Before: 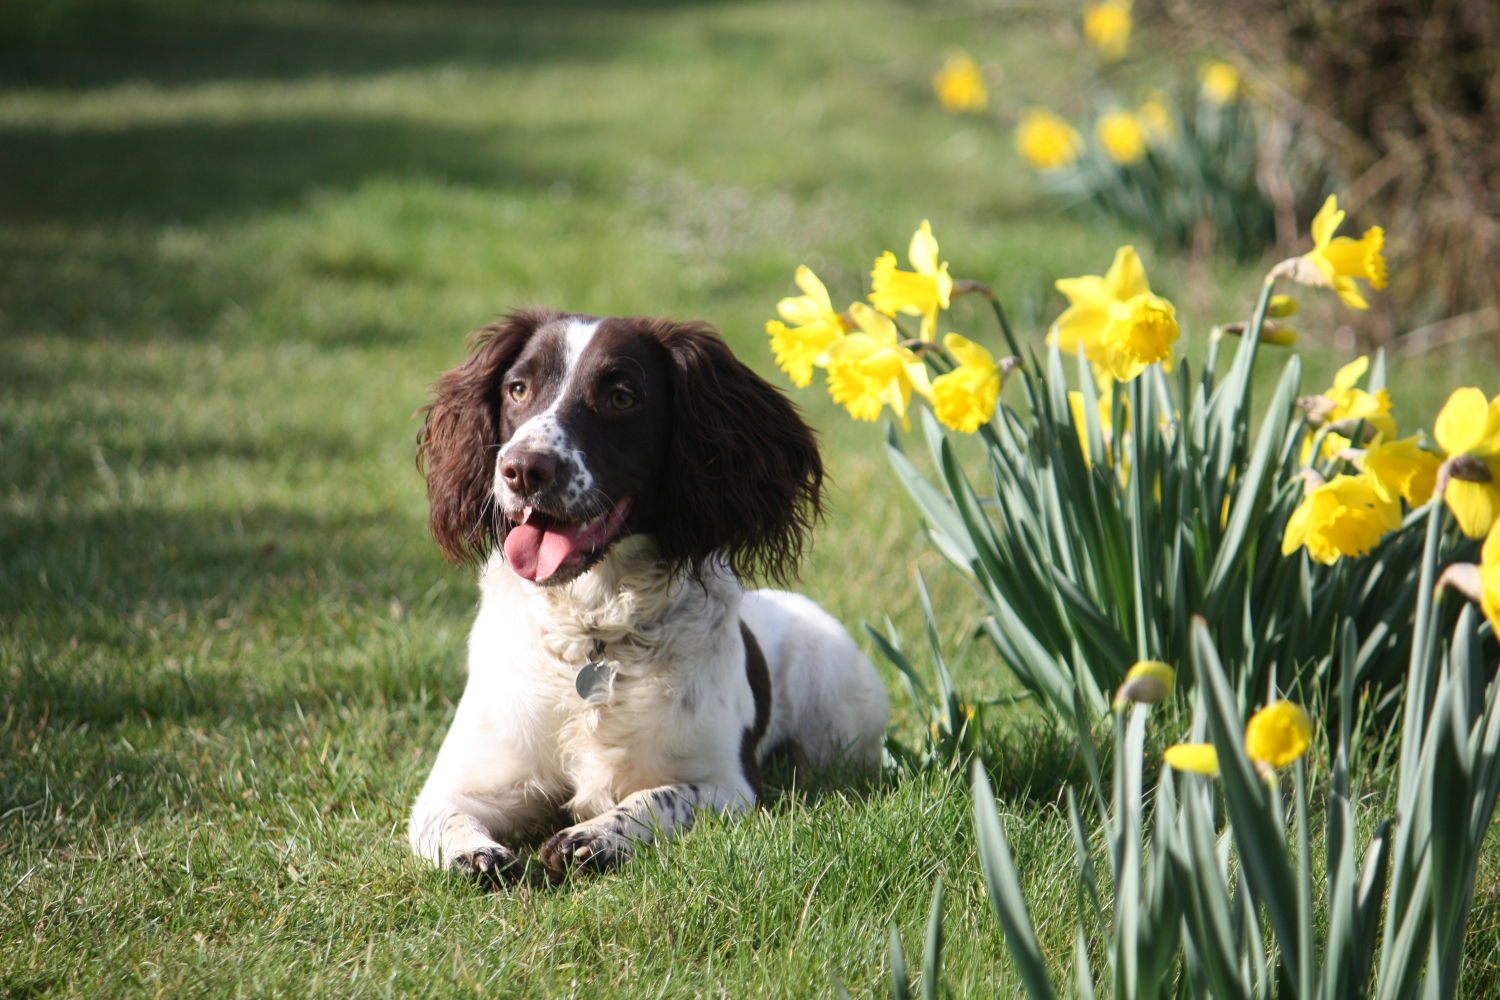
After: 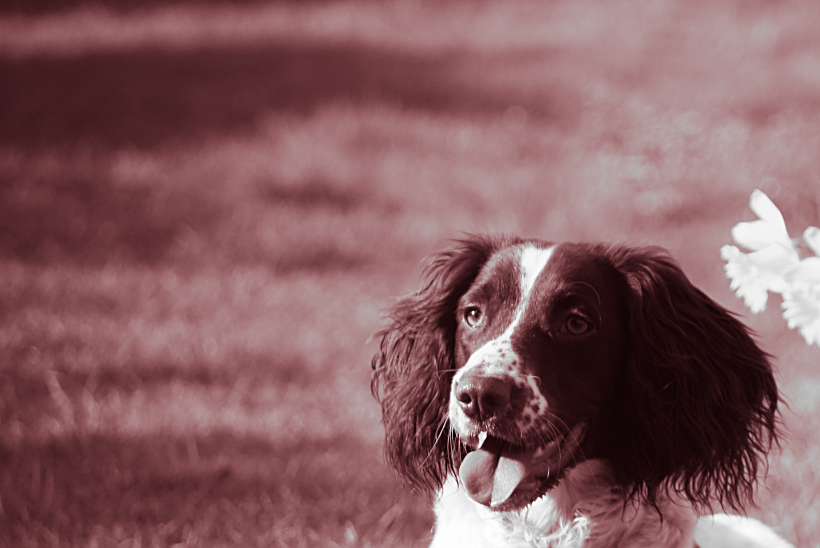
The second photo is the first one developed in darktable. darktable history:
contrast equalizer: octaves 7, y [[0.6 ×6], [0.55 ×6], [0 ×6], [0 ×6], [0 ×6]], mix -0.2
sharpen: on, module defaults
crop and rotate: left 3.047%, top 7.509%, right 42.236%, bottom 37.598%
monochrome: on, module defaults
split-toning: highlights › saturation 0, balance -61.83
